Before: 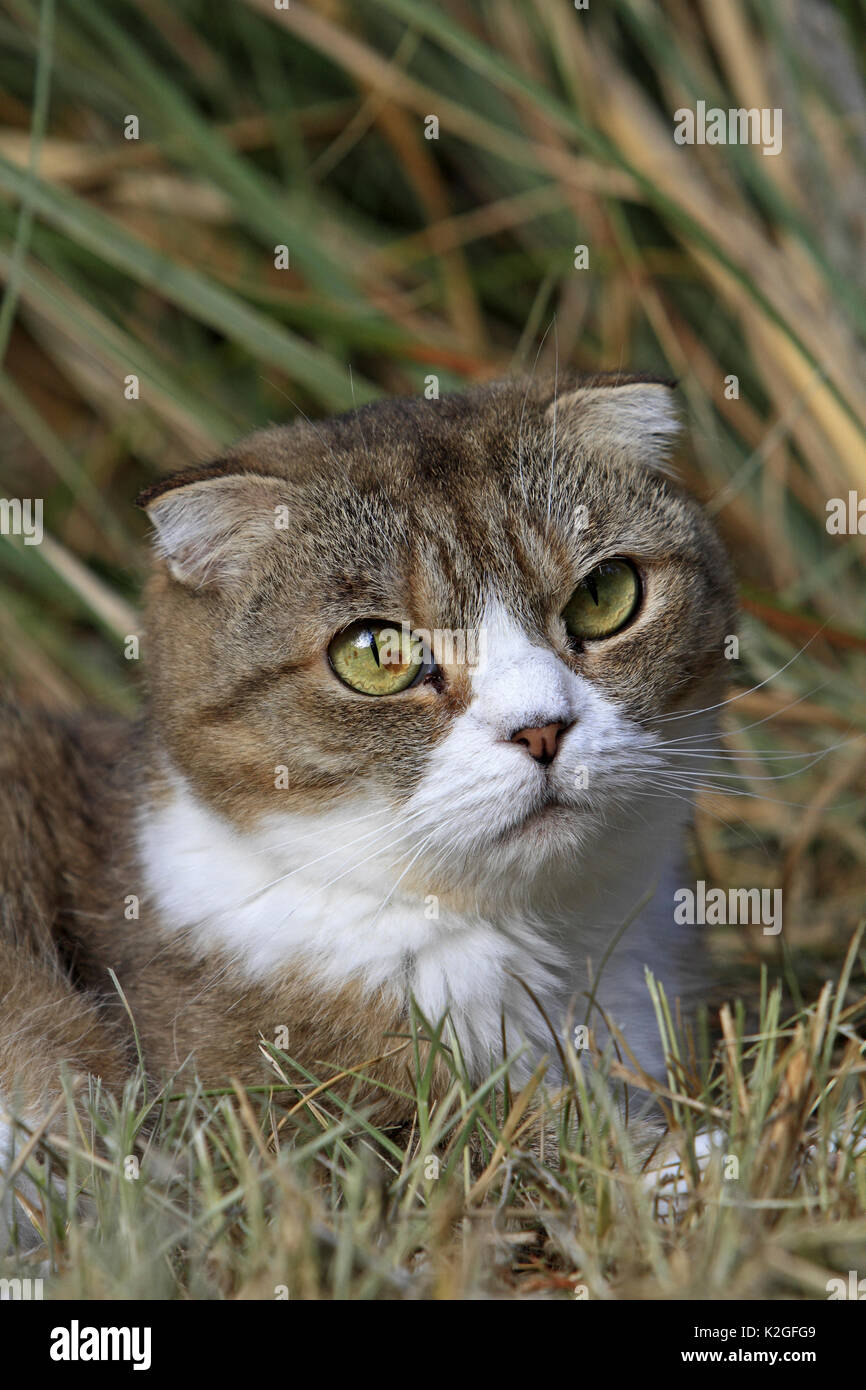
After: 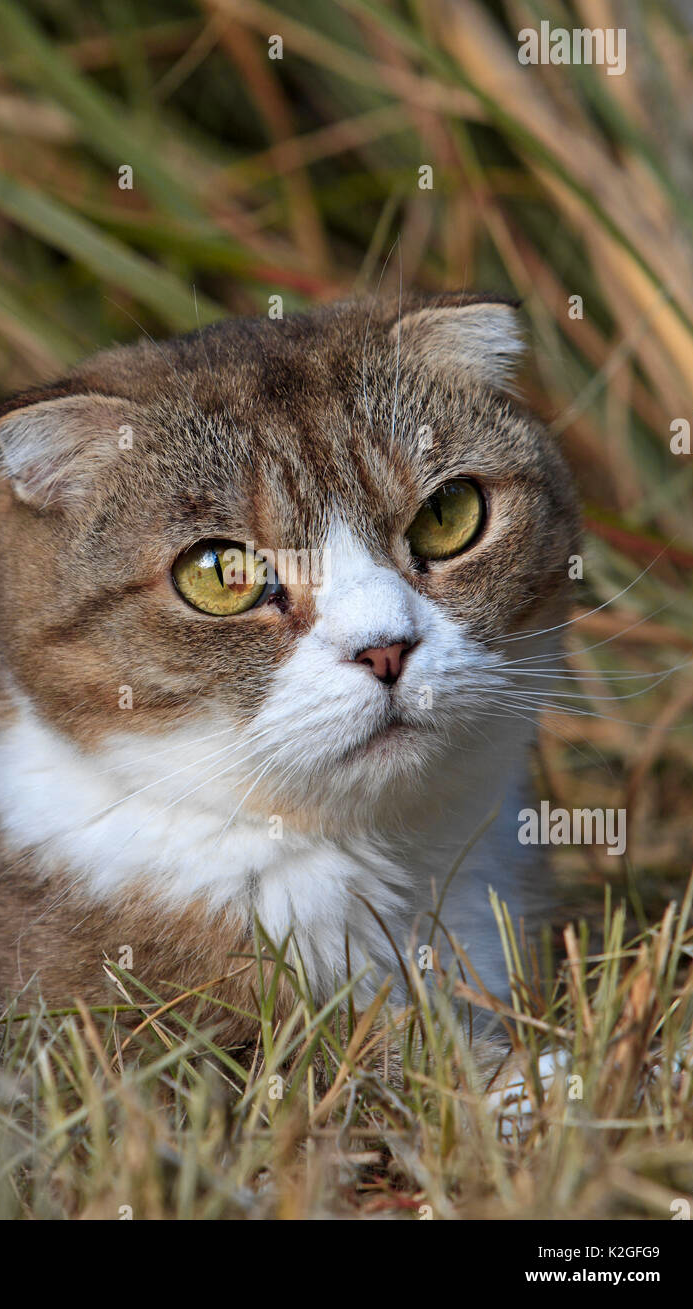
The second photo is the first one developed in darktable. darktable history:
color balance rgb: linear chroma grading › global chroma 14.514%, perceptual saturation grading › global saturation 0.169%, hue shift -13.41°
crop and rotate: left 18.04%, top 5.816%, right 1.833%
